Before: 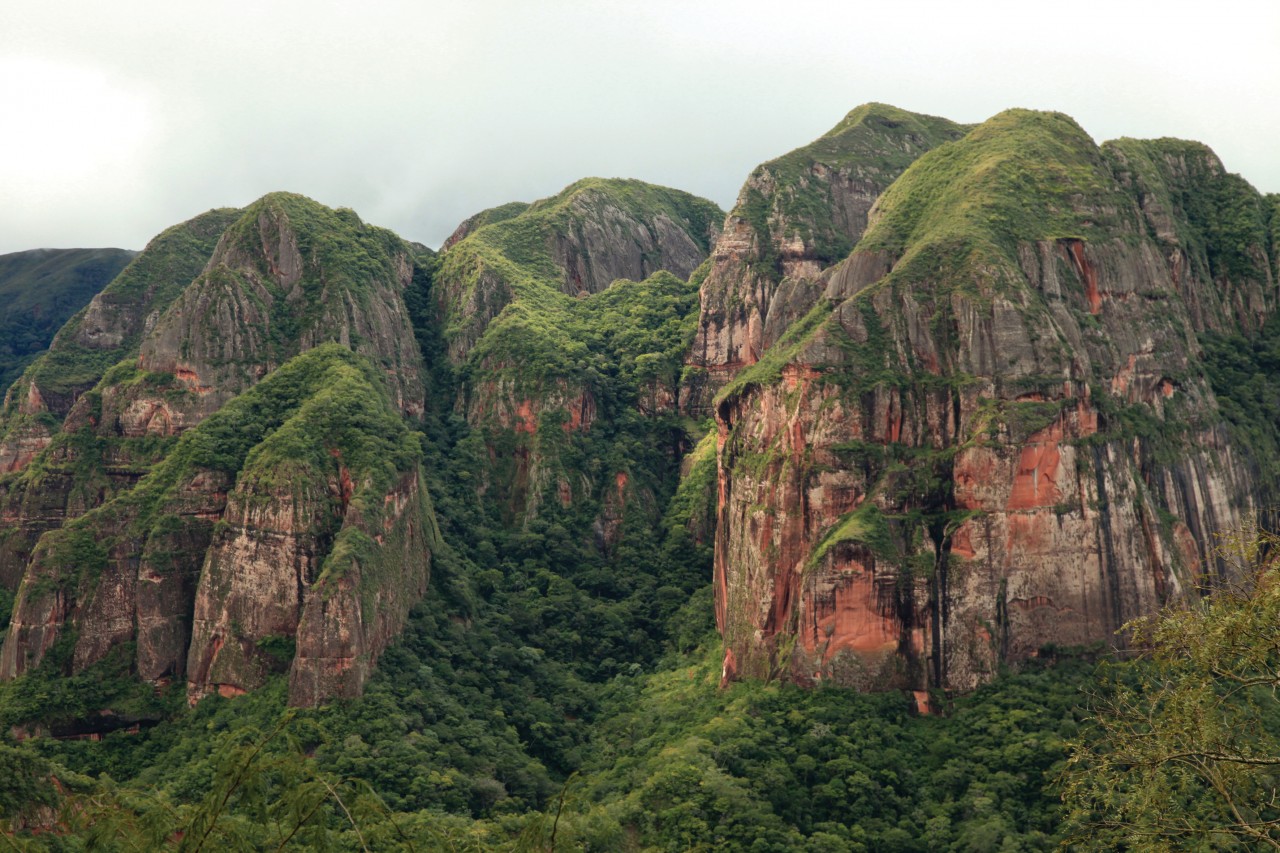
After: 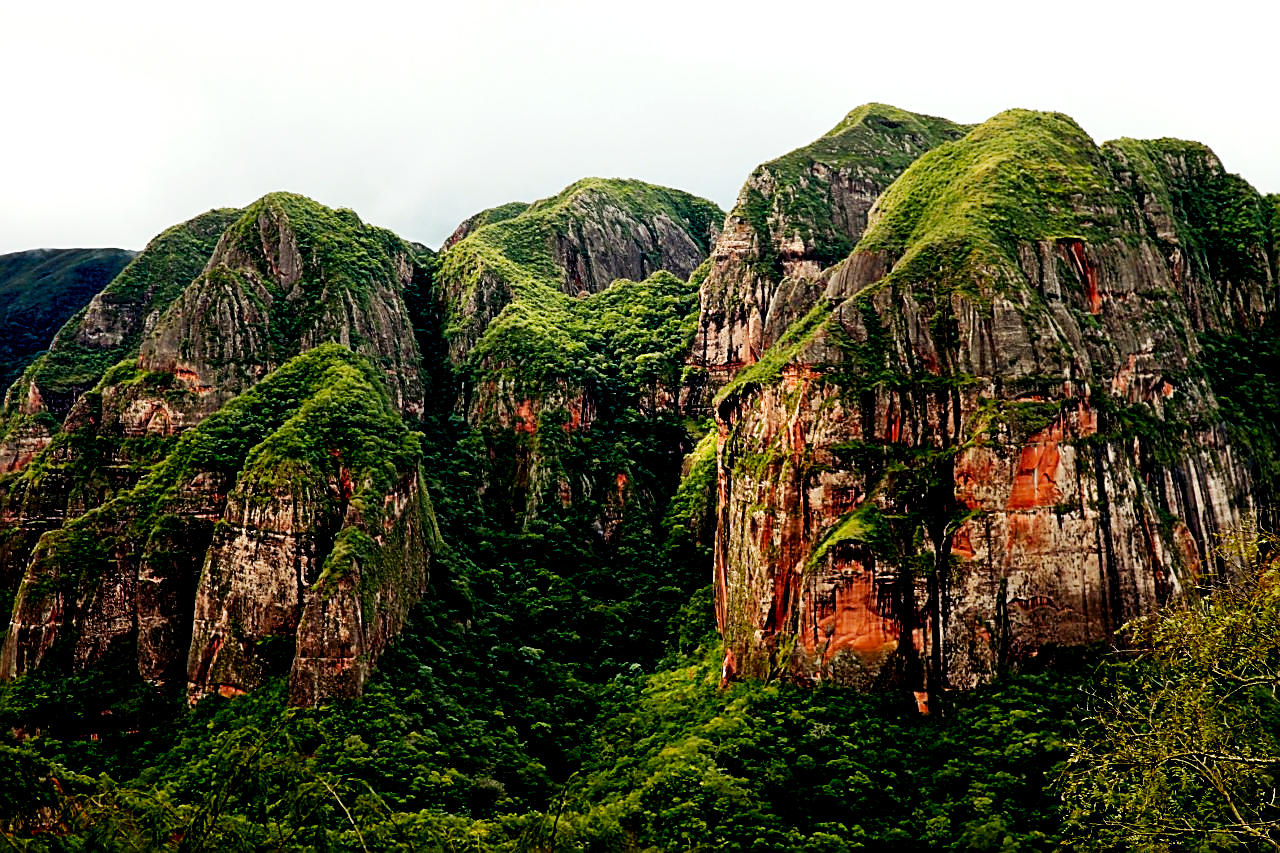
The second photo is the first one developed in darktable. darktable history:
base curve: curves: ch0 [(0, 0) (0.032, 0.025) (0.121, 0.166) (0.206, 0.329) (0.605, 0.79) (1, 1)], preserve colors none
sharpen: amount 0.894
color balance rgb: perceptual saturation grading › global saturation -0.119%, perceptual brilliance grading › highlights 10.134%, perceptual brilliance grading › mid-tones 4.975%, global vibrance 20%
contrast equalizer: y [[0.5 ×6], [0.5 ×6], [0.5, 0.5, 0.501, 0.545, 0.707, 0.863], [0 ×6], [0 ×6]], mix -0.205
exposure: black level correction 0.044, exposure -0.229 EV, compensate highlight preservation false
